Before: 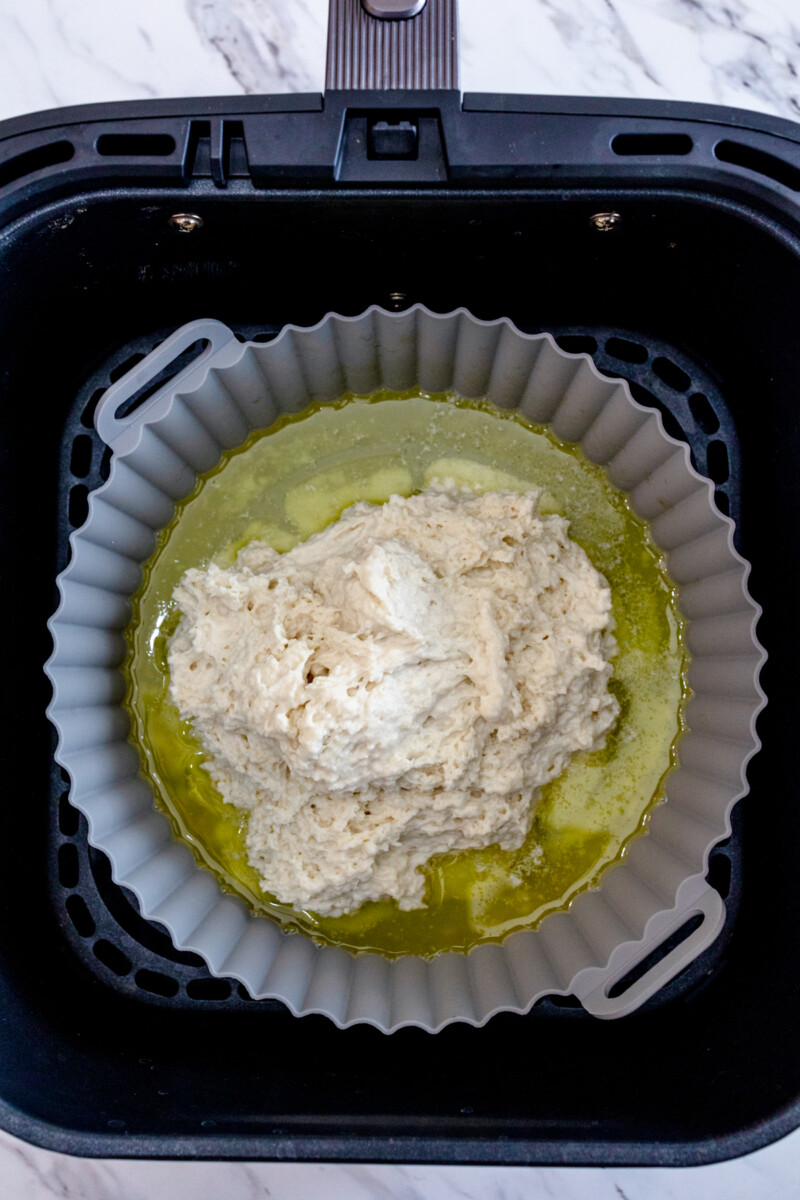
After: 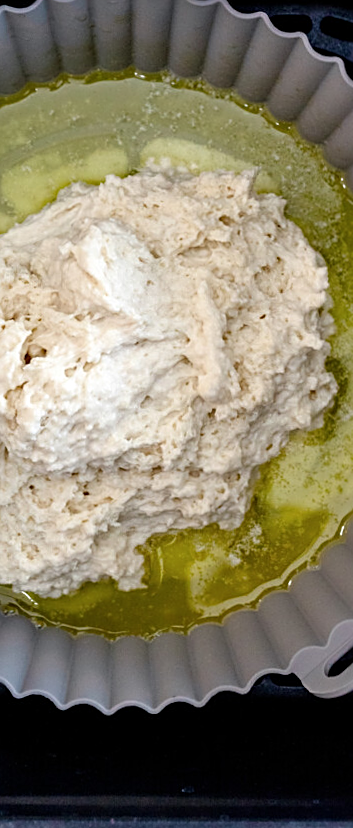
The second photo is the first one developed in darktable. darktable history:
rotate and perspective: rotation -0.45°, automatic cropping original format, crop left 0.008, crop right 0.992, crop top 0.012, crop bottom 0.988
crop: left 35.432%, top 26.233%, right 20.145%, bottom 3.432%
shadows and highlights: shadows -12.5, white point adjustment 4, highlights 28.33
tone equalizer: on, module defaults
sharpen: on, module defaults
